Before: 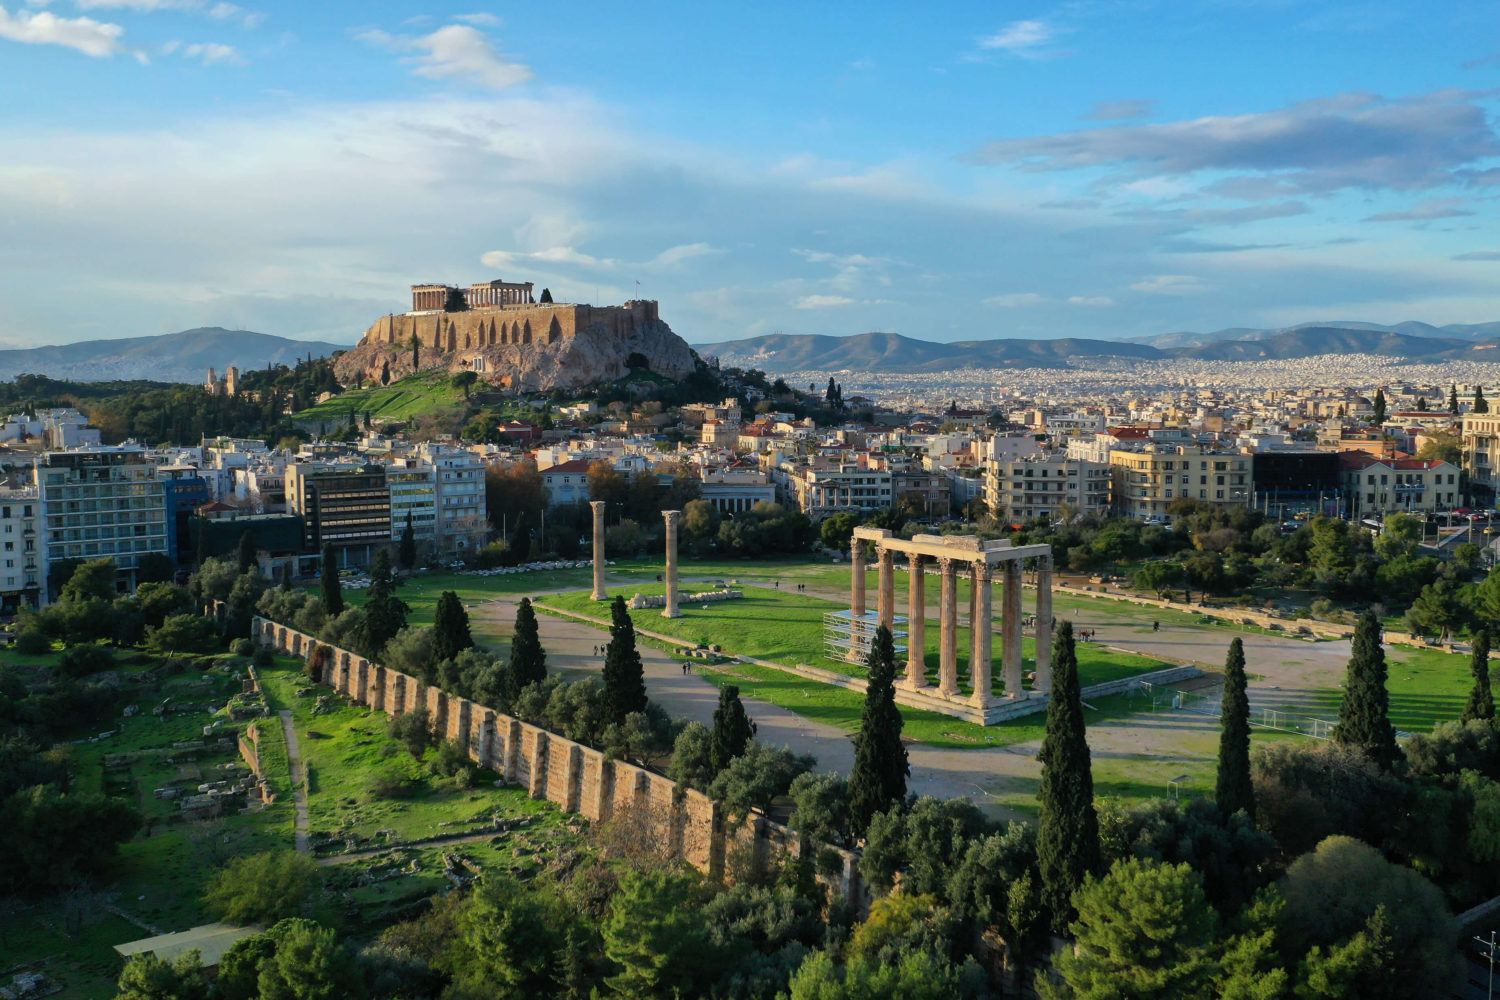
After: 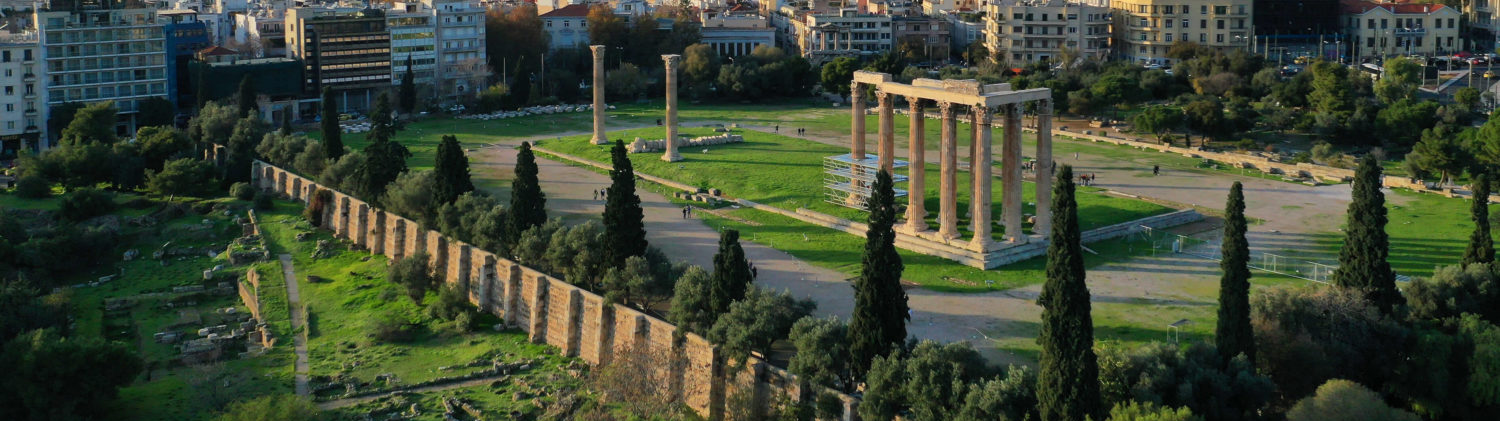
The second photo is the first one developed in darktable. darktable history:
crop: top 45.66%, bottom 12.208%
